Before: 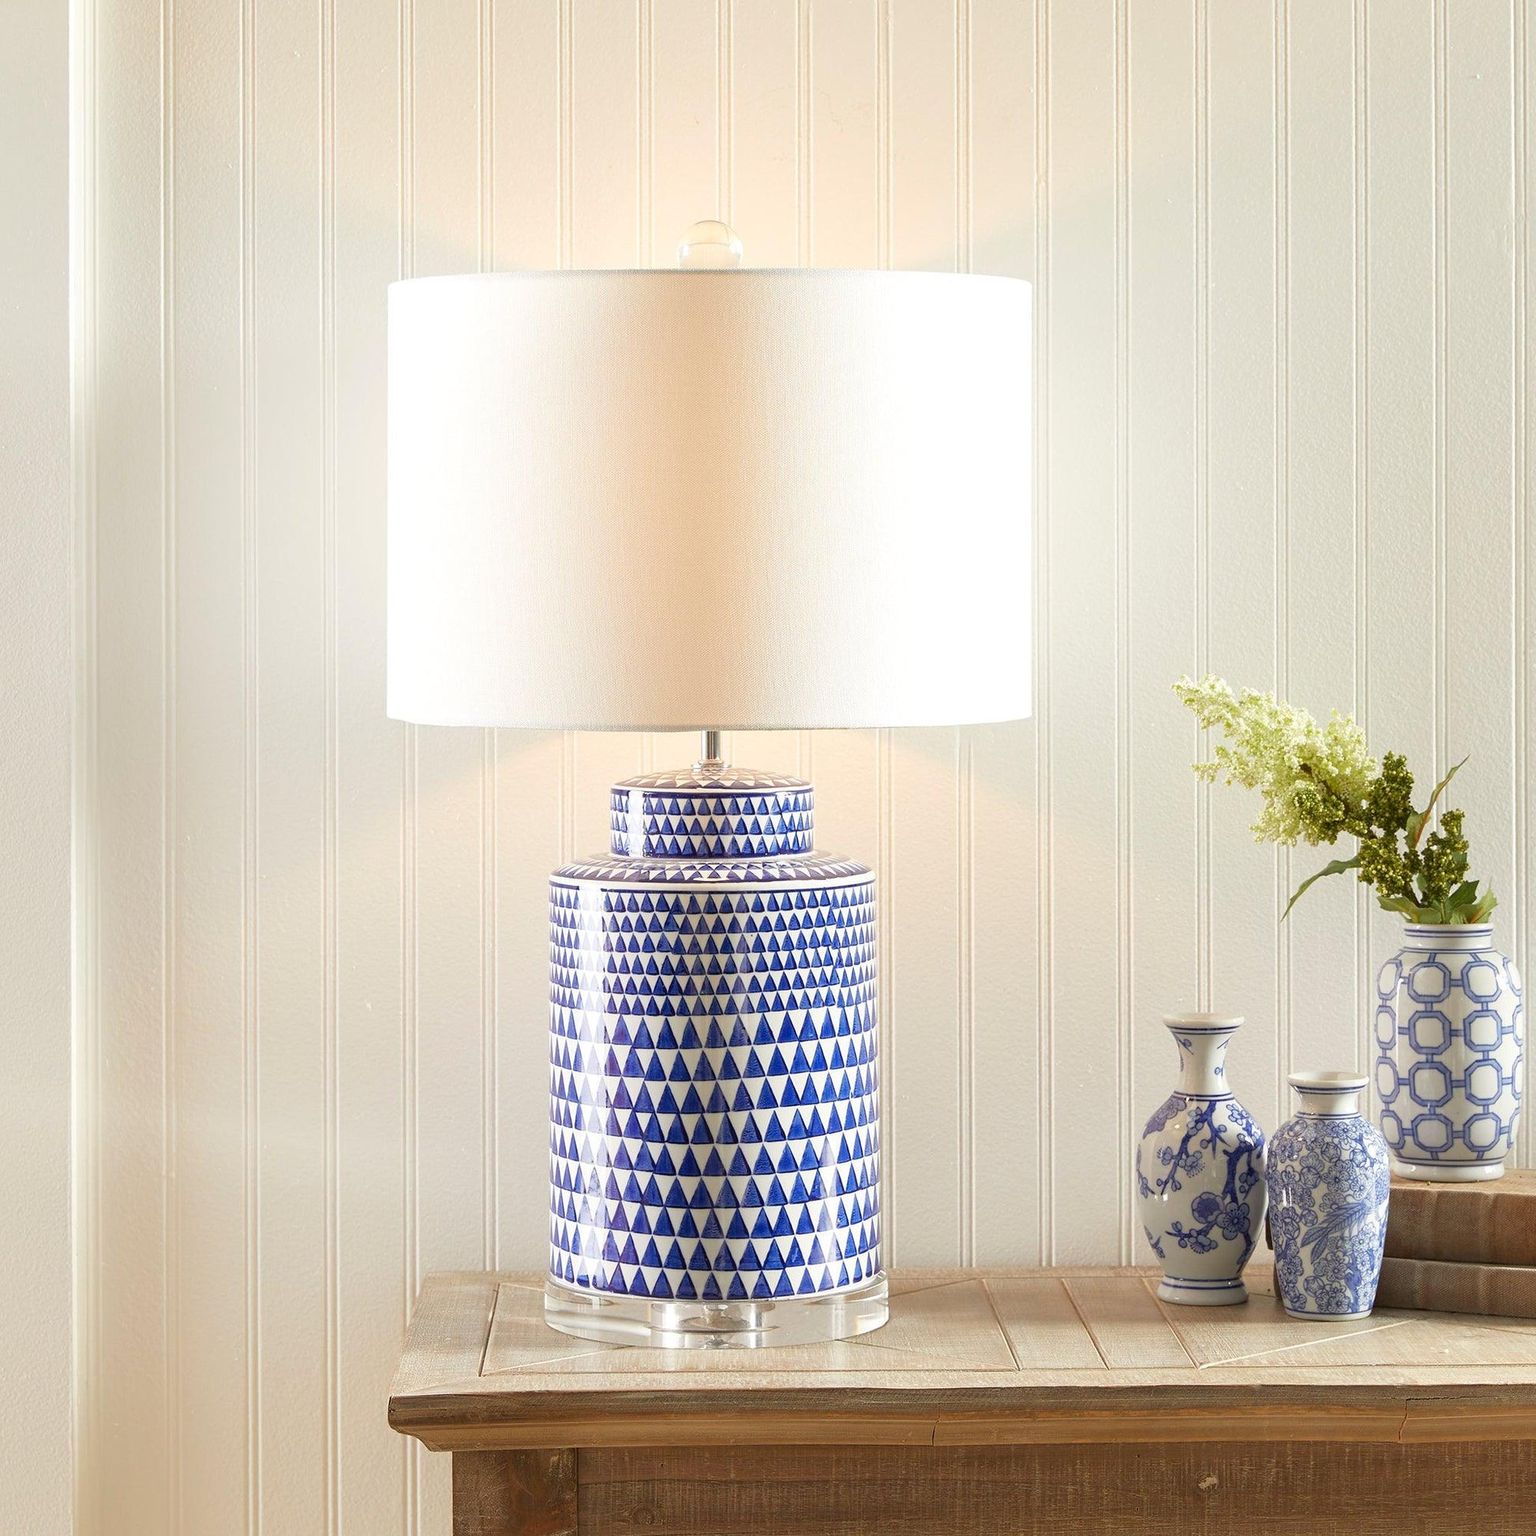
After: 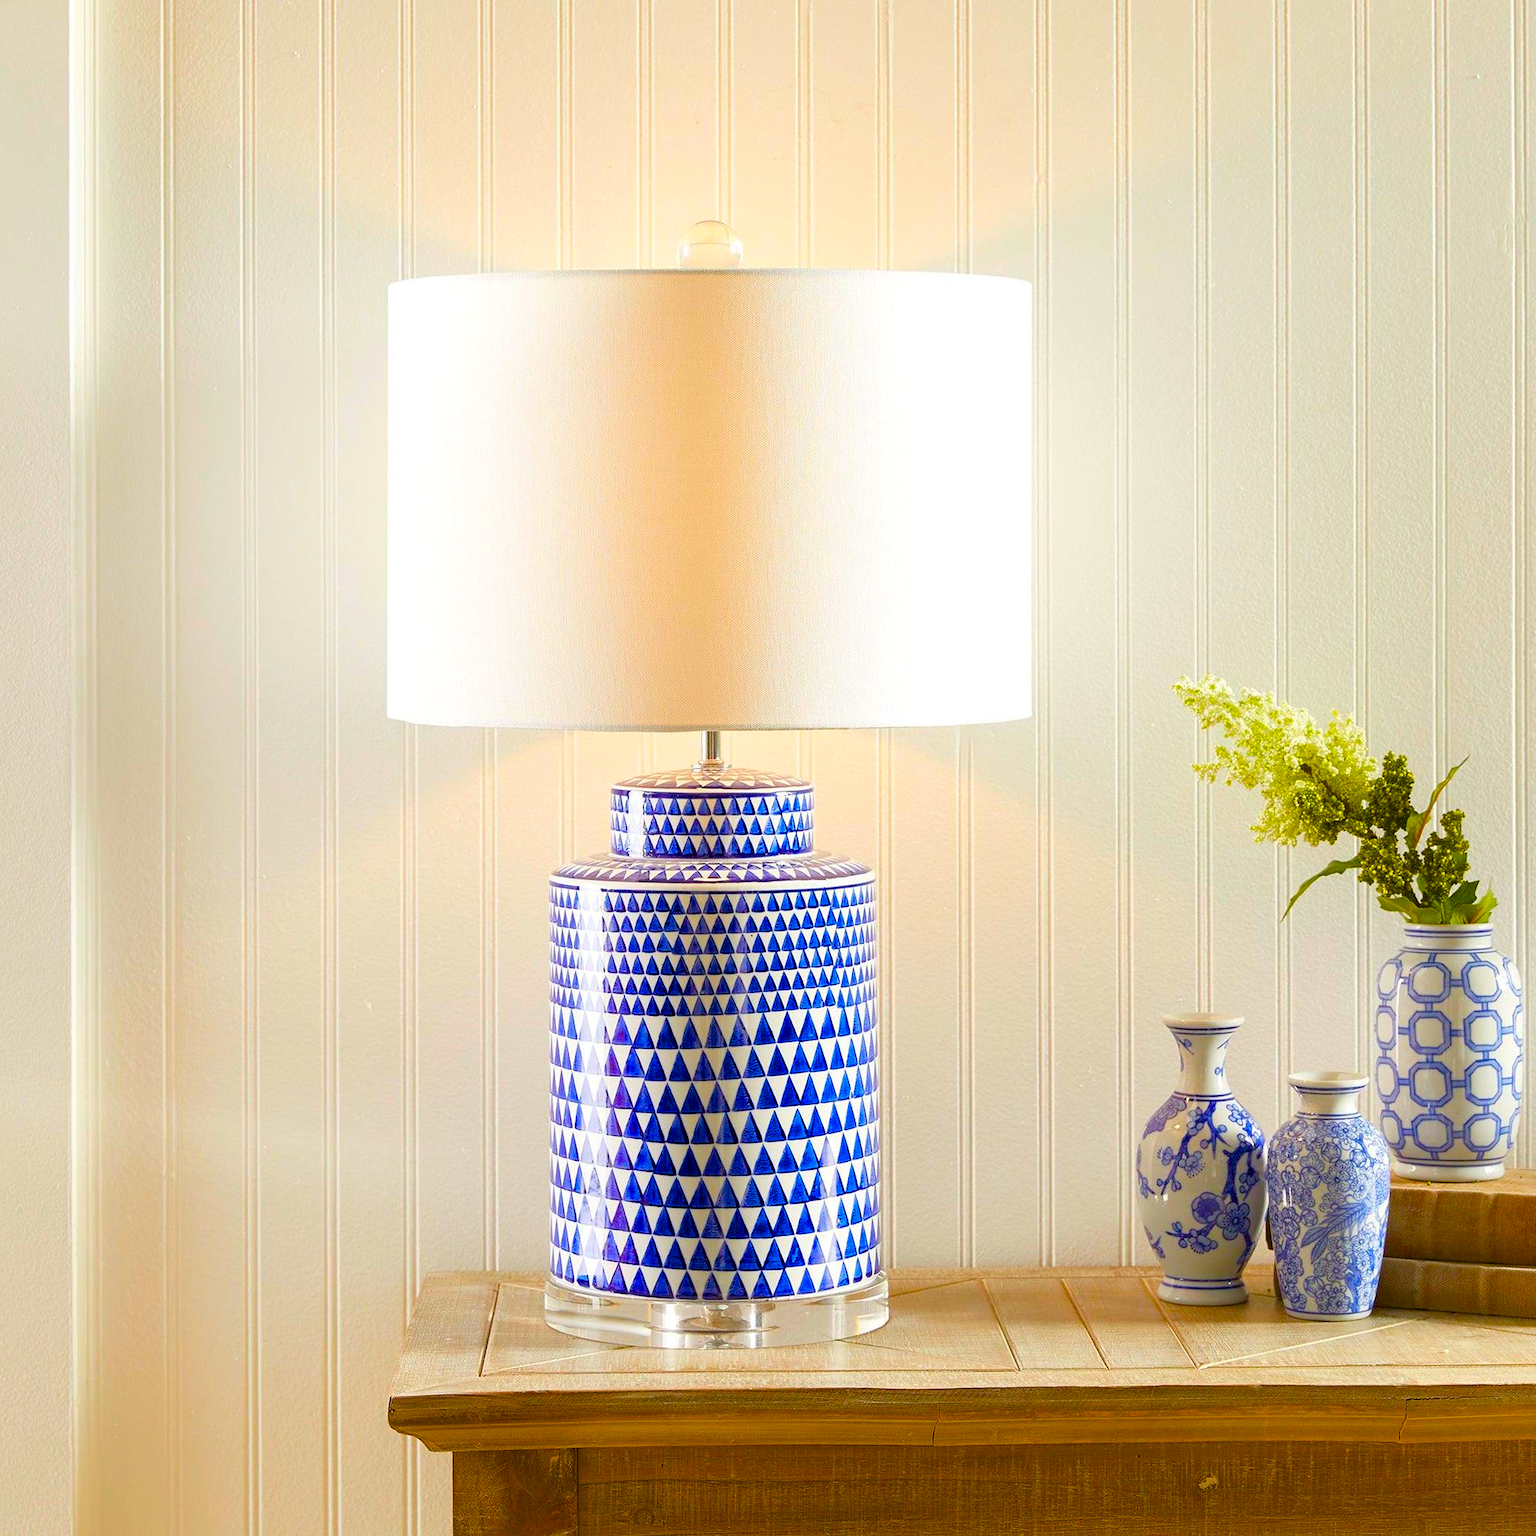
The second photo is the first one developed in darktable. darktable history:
color balance rgb: linear chroma grading › shadows -10.522%, linear chroma grading › global chroma 20.064%, perceptual saturation grading › global saturation 34.856%, perceptual saturation grading › highlights -29.873%, perceptual saturation grading › shadows 35.368%, global vibrance 50.144%
